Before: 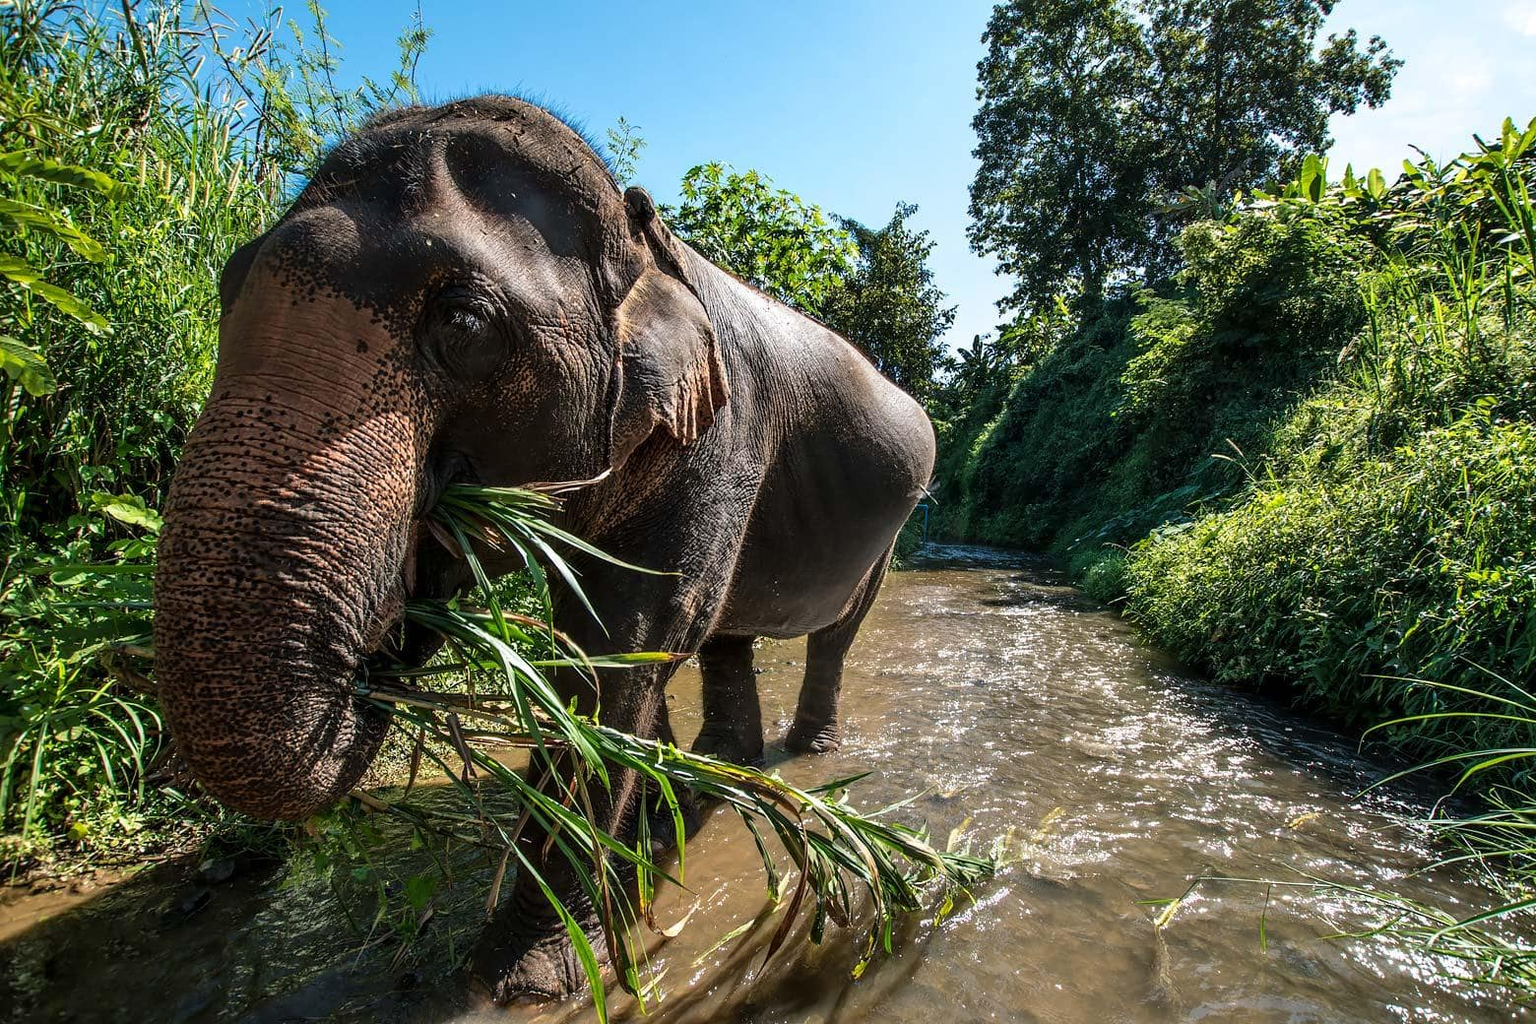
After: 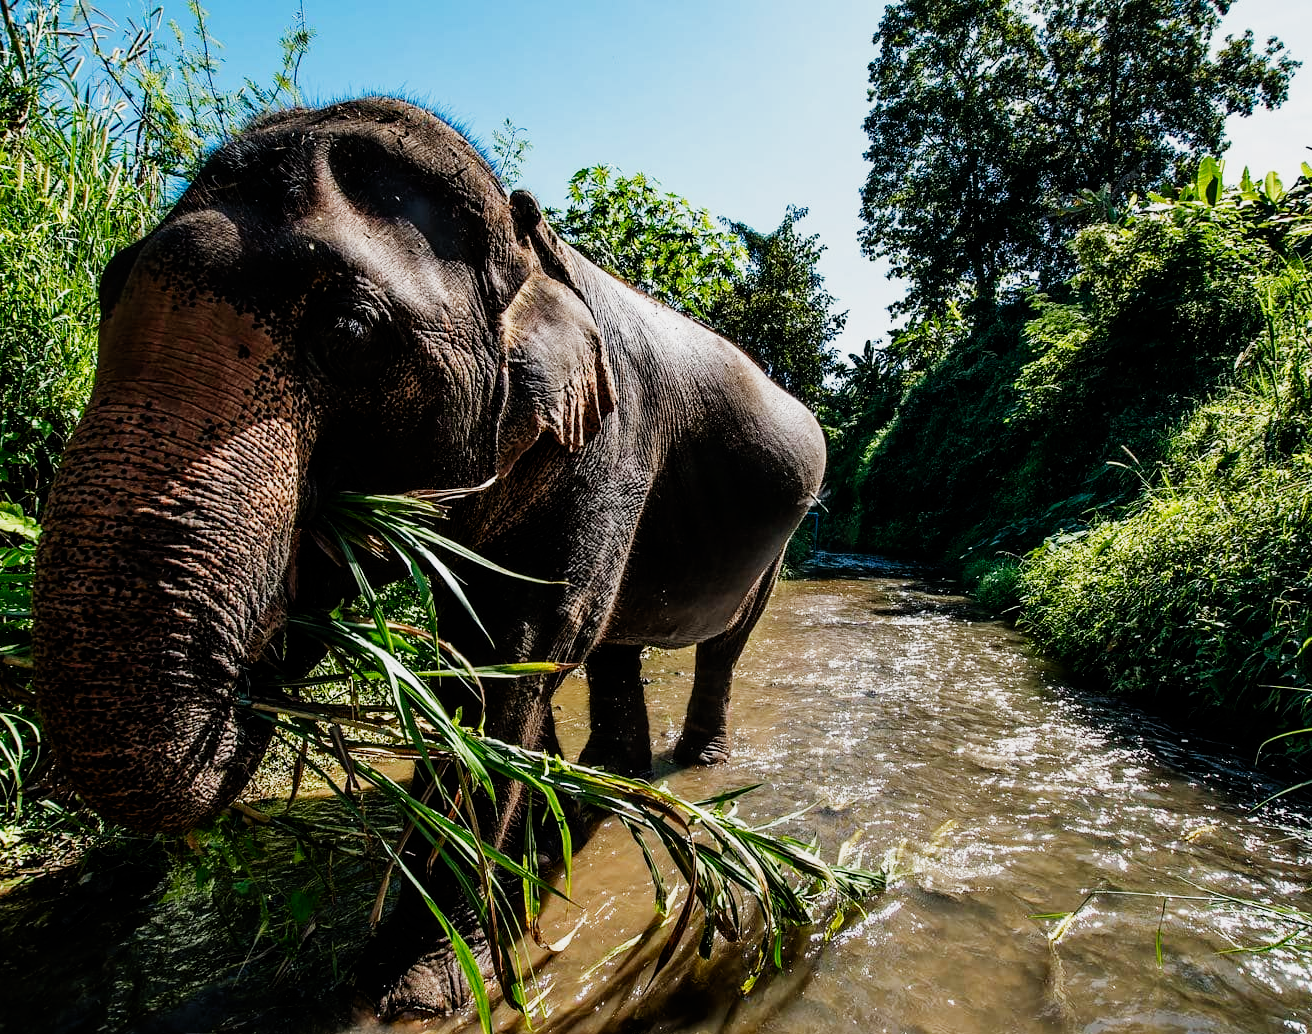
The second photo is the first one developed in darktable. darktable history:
filmic rgb: black relative exposure -8.03 EV, white relative exposure 4.03 EV, hardness 4.15, contrast 1.362, add noise in highlights 0.001, preserve chrominance no, color science v3 (2019), use custom middle-gray values true, contrast in highlights soft
crop: left 7.988%, right 7.53%
